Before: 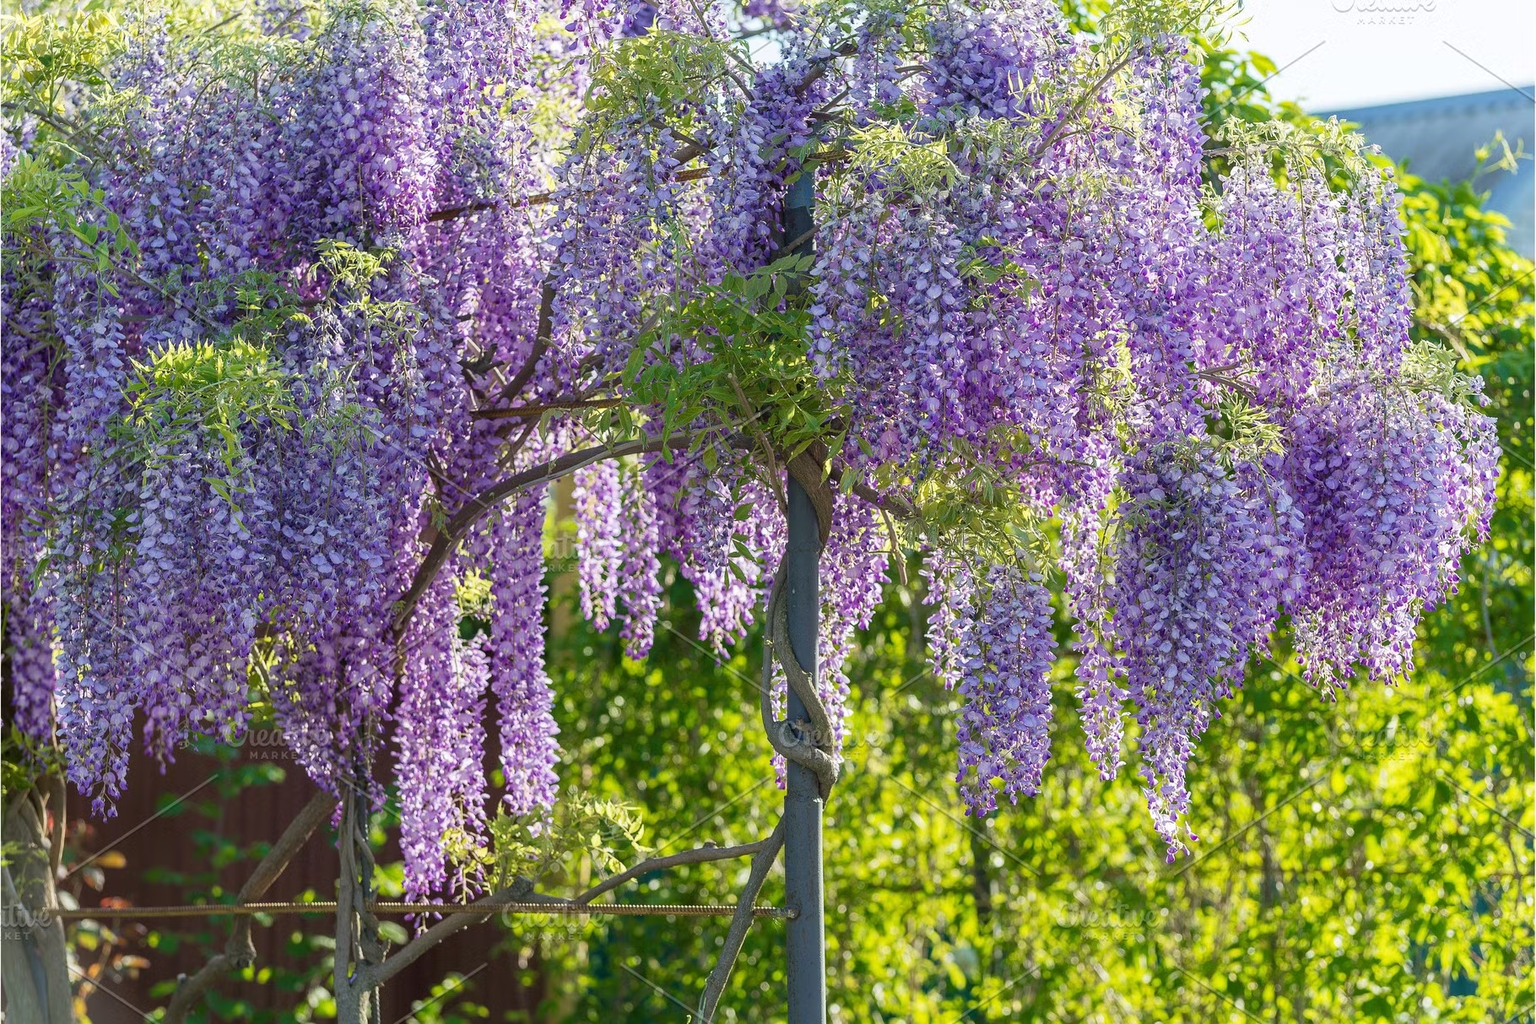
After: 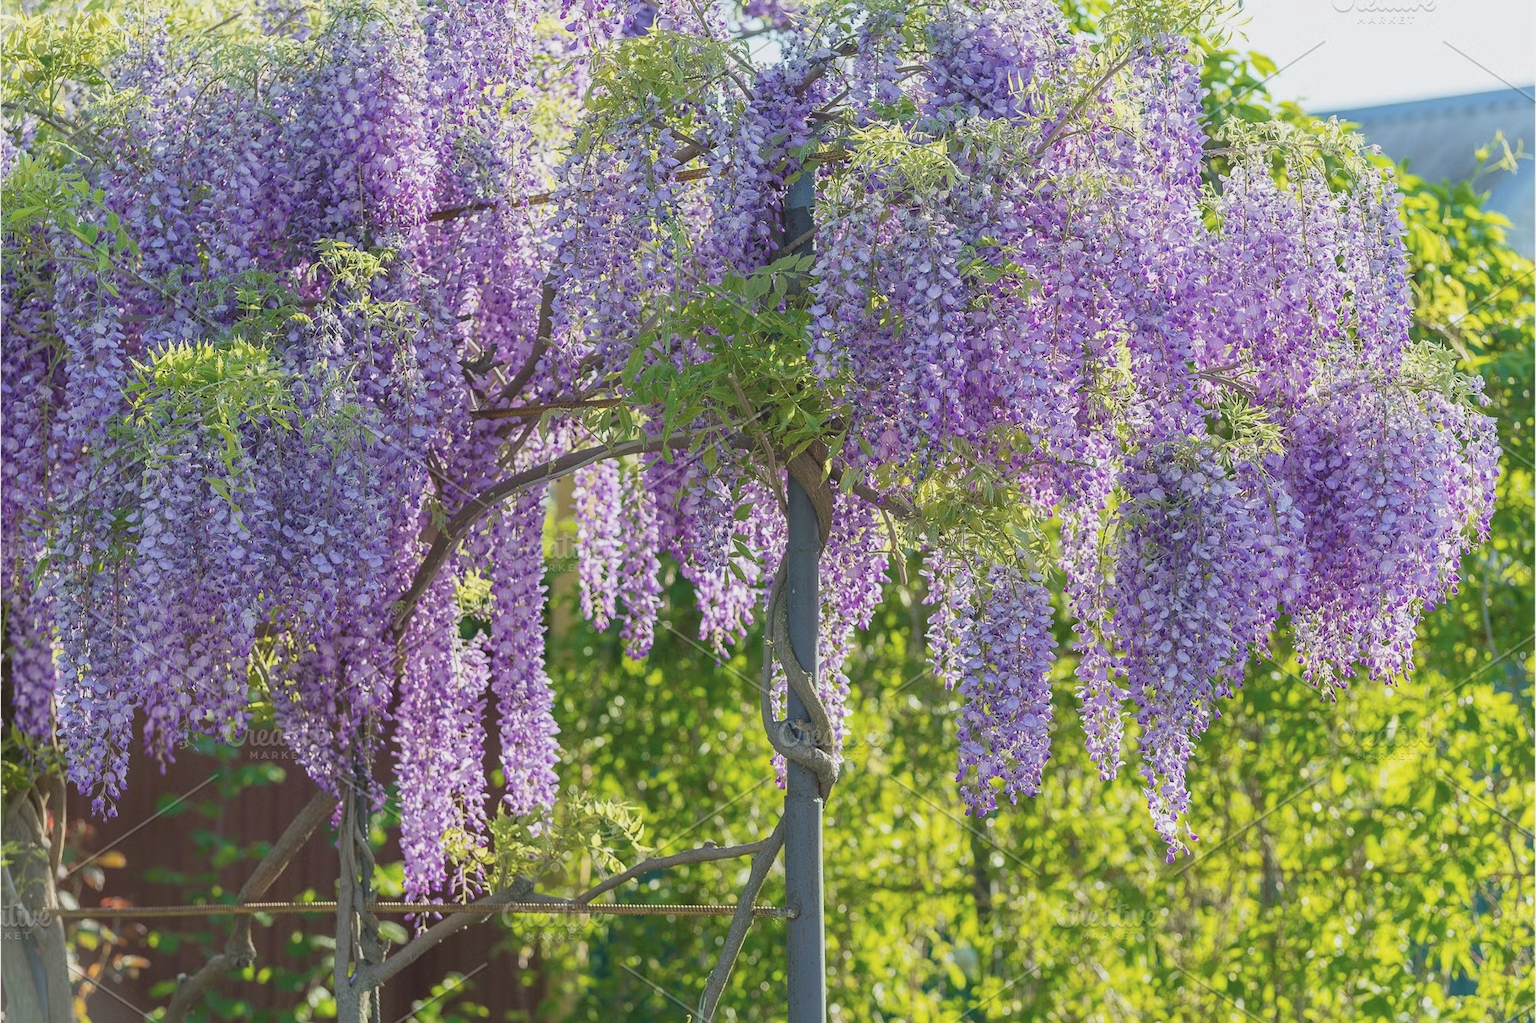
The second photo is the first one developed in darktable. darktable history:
contrast brightness saturation: contrast -0.15, brightness 0.05, saturation -0.12
white balance: emerald 1
